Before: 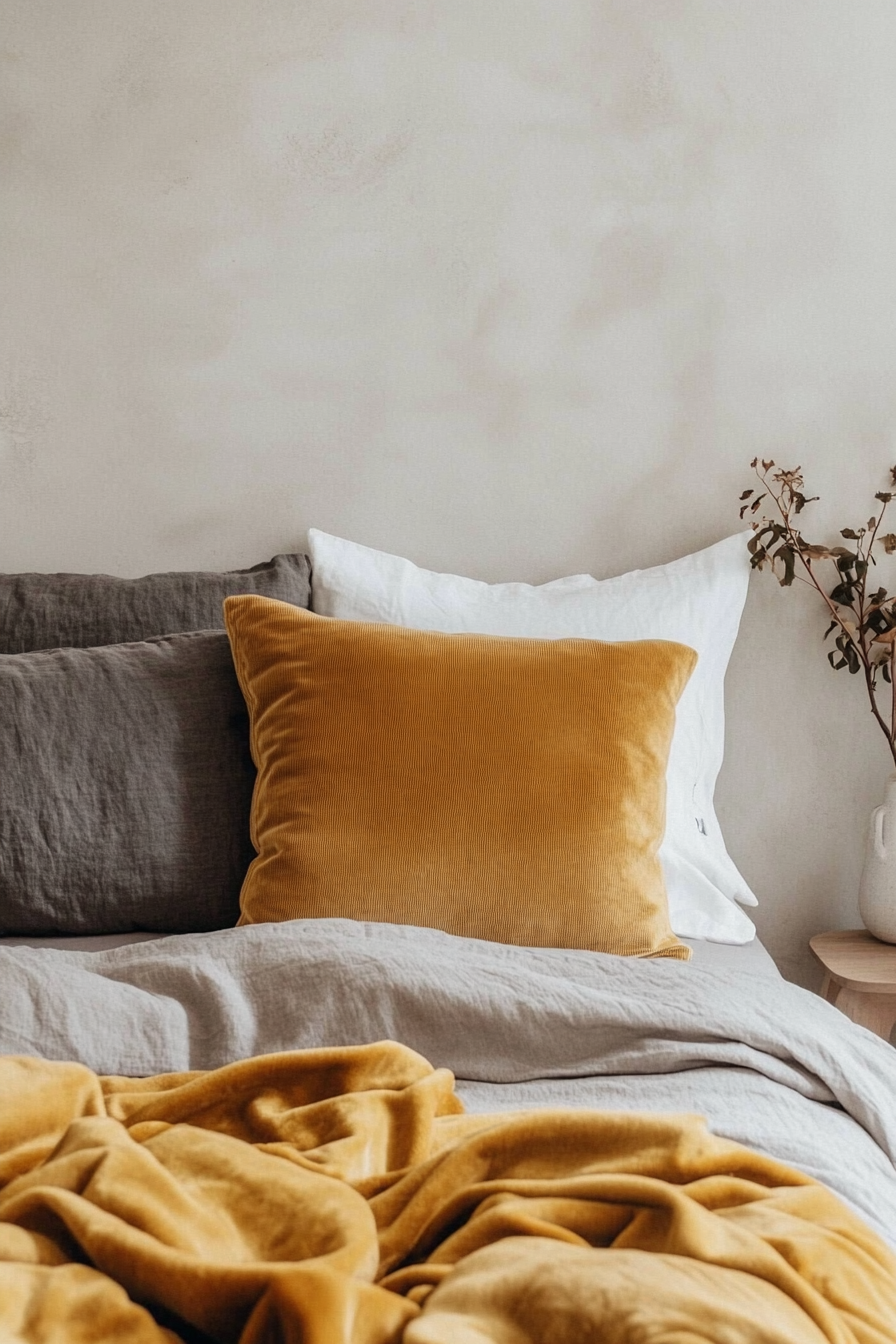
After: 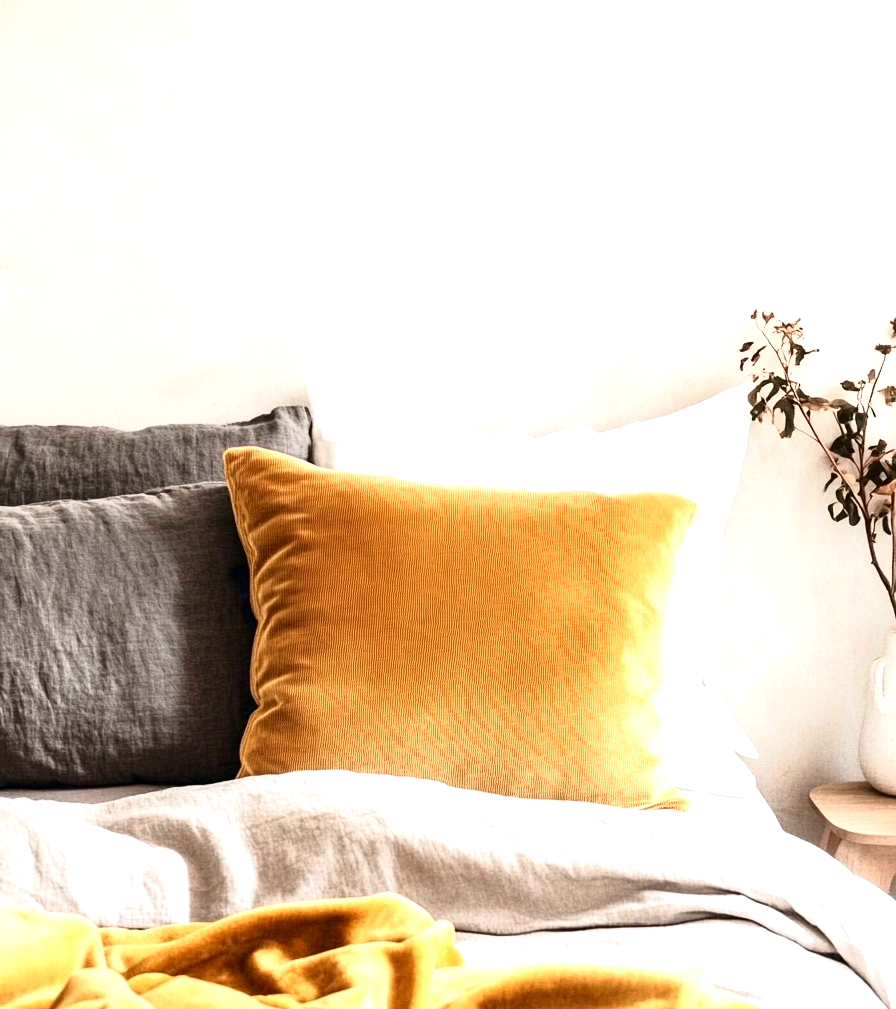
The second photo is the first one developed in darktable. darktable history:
crop: top 11.025%, bottom 13.872%
tone curve: curves: ch0 [(0, 0) (0.042, 0.01) (0.223, 0.123) (0.59, 0.574) (0.802, 0.868) (1, 1)], color space Lab, independent channels, preserve colors none
color correction: highlights b* -0.053
exposure: black level correction 0.001, exposure 1.398 EV, compensate highlight preservation false
